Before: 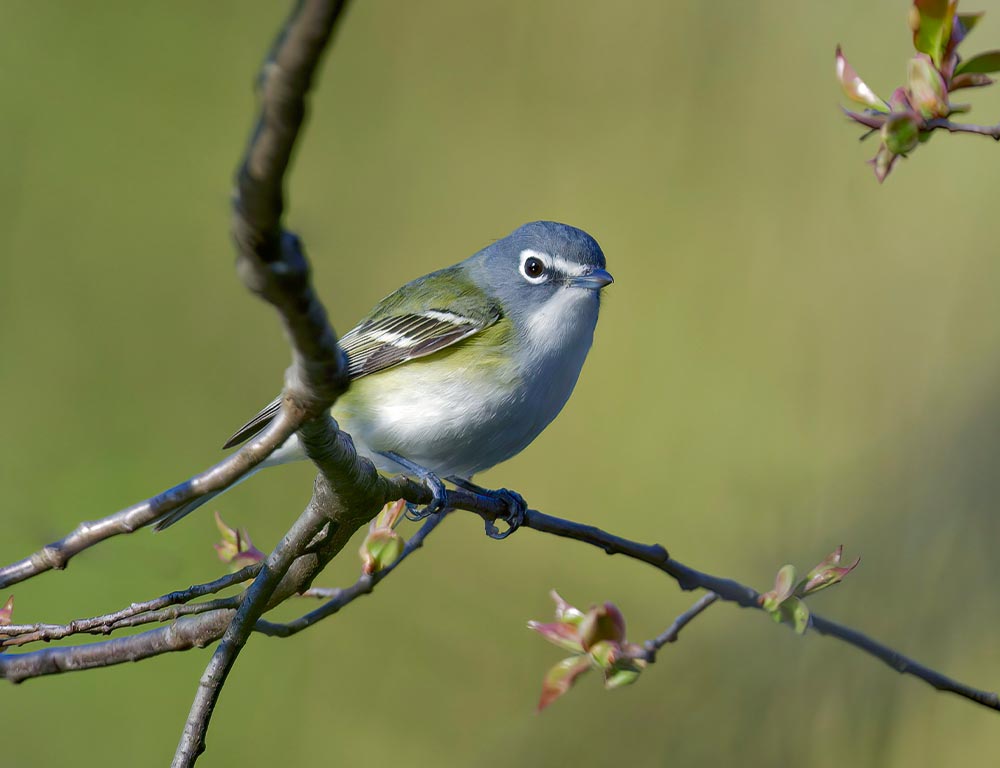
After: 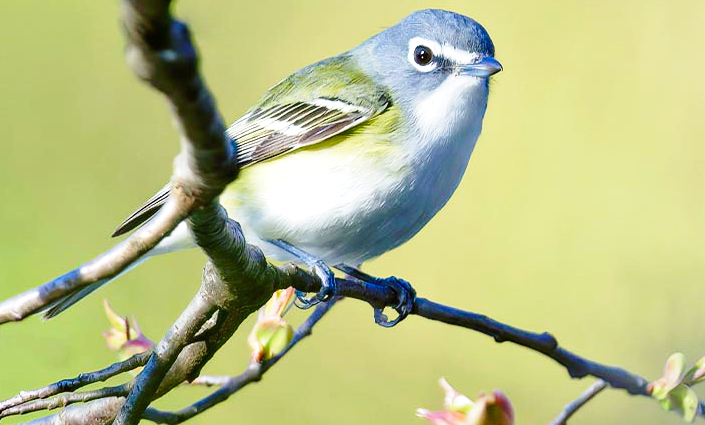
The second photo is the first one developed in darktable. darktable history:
crop: left 11.123%, top 27.61%, right 18.3%, bottom 17.034%
exposure: exposure 0.6 EV, compensate highlight preservation false
base curve: curves: ch0 [(0, 0) (0.028, 0.03) (0.121, 0.232) (0.46, 0.748) (0.859, 0.968) (1, 1)], preserve colors none
